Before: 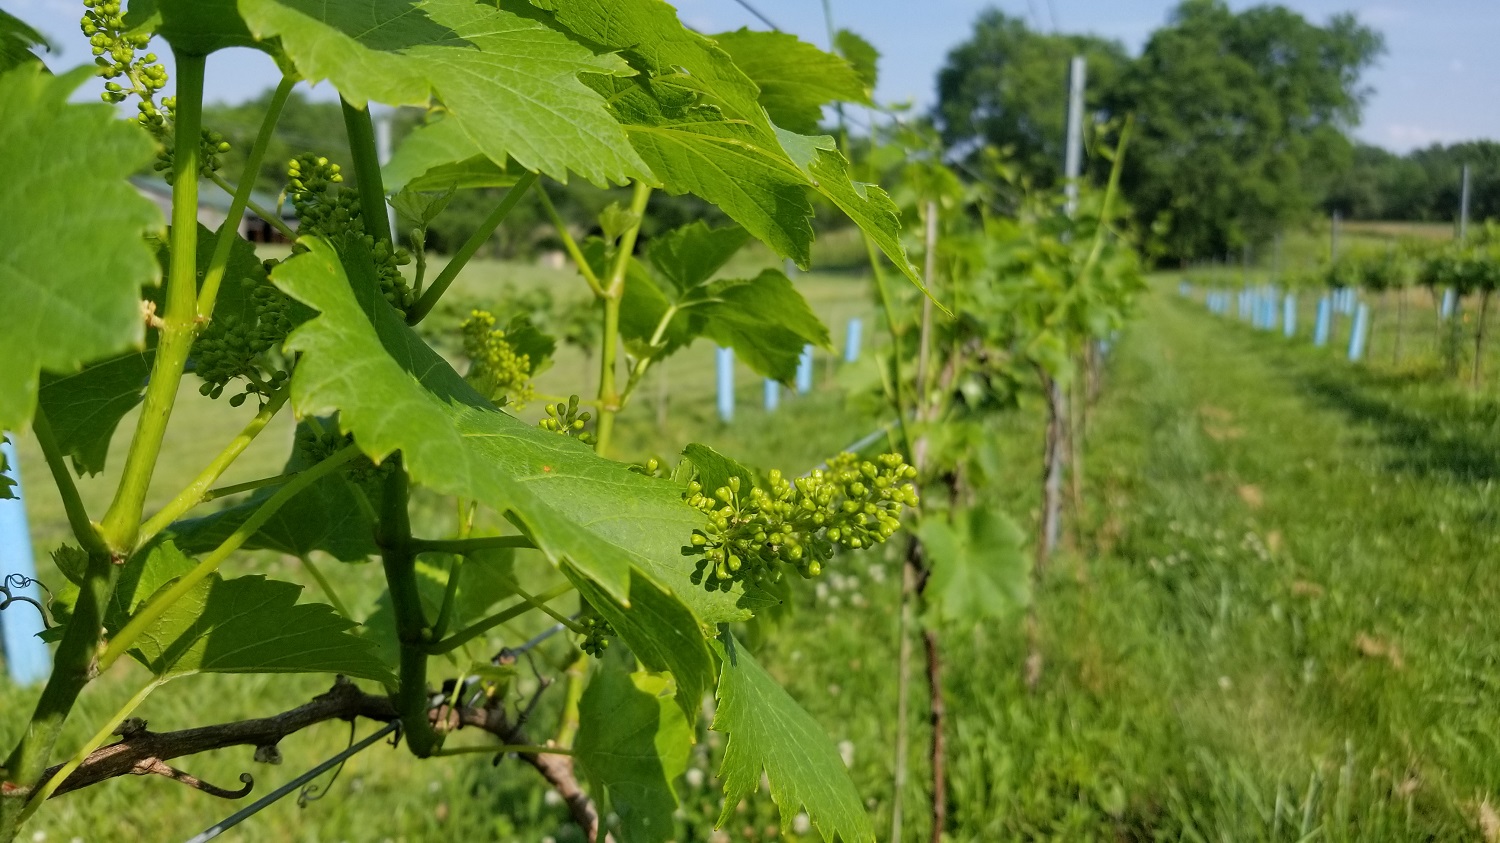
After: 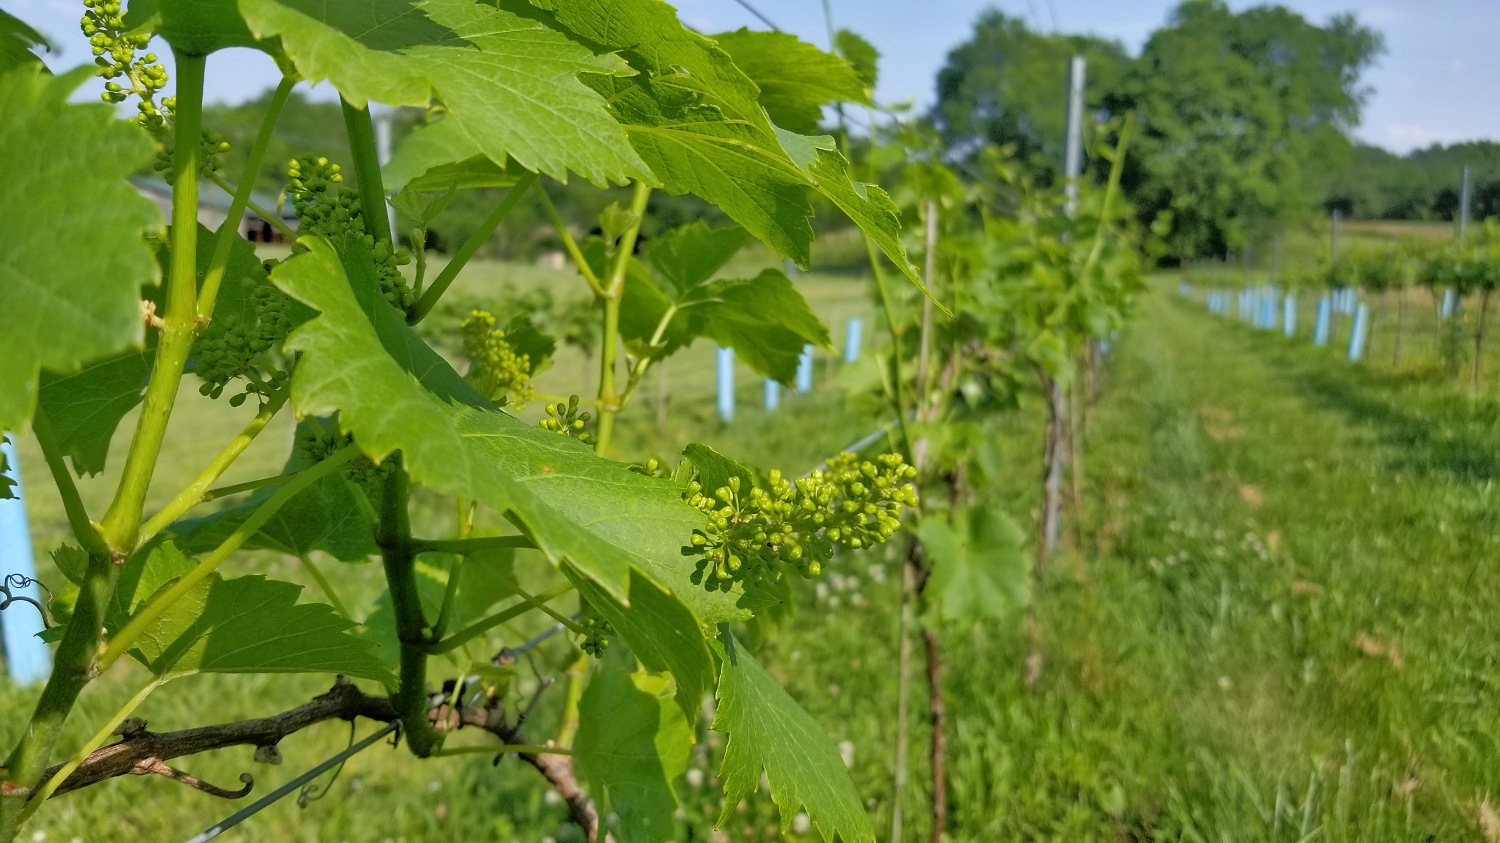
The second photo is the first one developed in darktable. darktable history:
tone equalizer: -8 EV -0.489 EV, -7 EV -0.3 EV, -6 EV -0.074 EV, -5 EV 0.398 EV, -4 EV 0.949 EV, -3 EV 0.816 EV, -2 EV -0.013 EV, -1 EV 0.123 EV, +0 EV -0.011 EV
